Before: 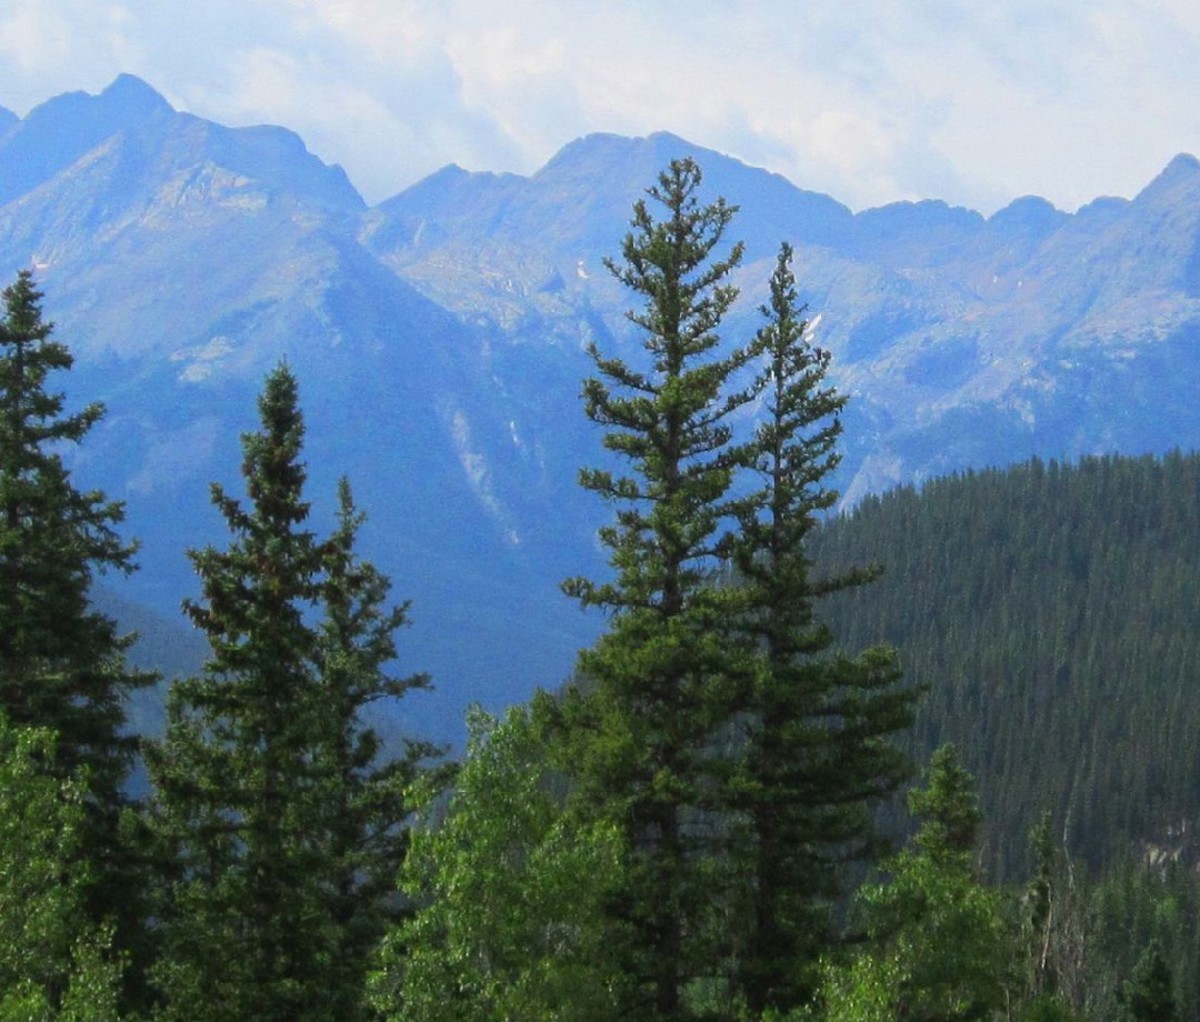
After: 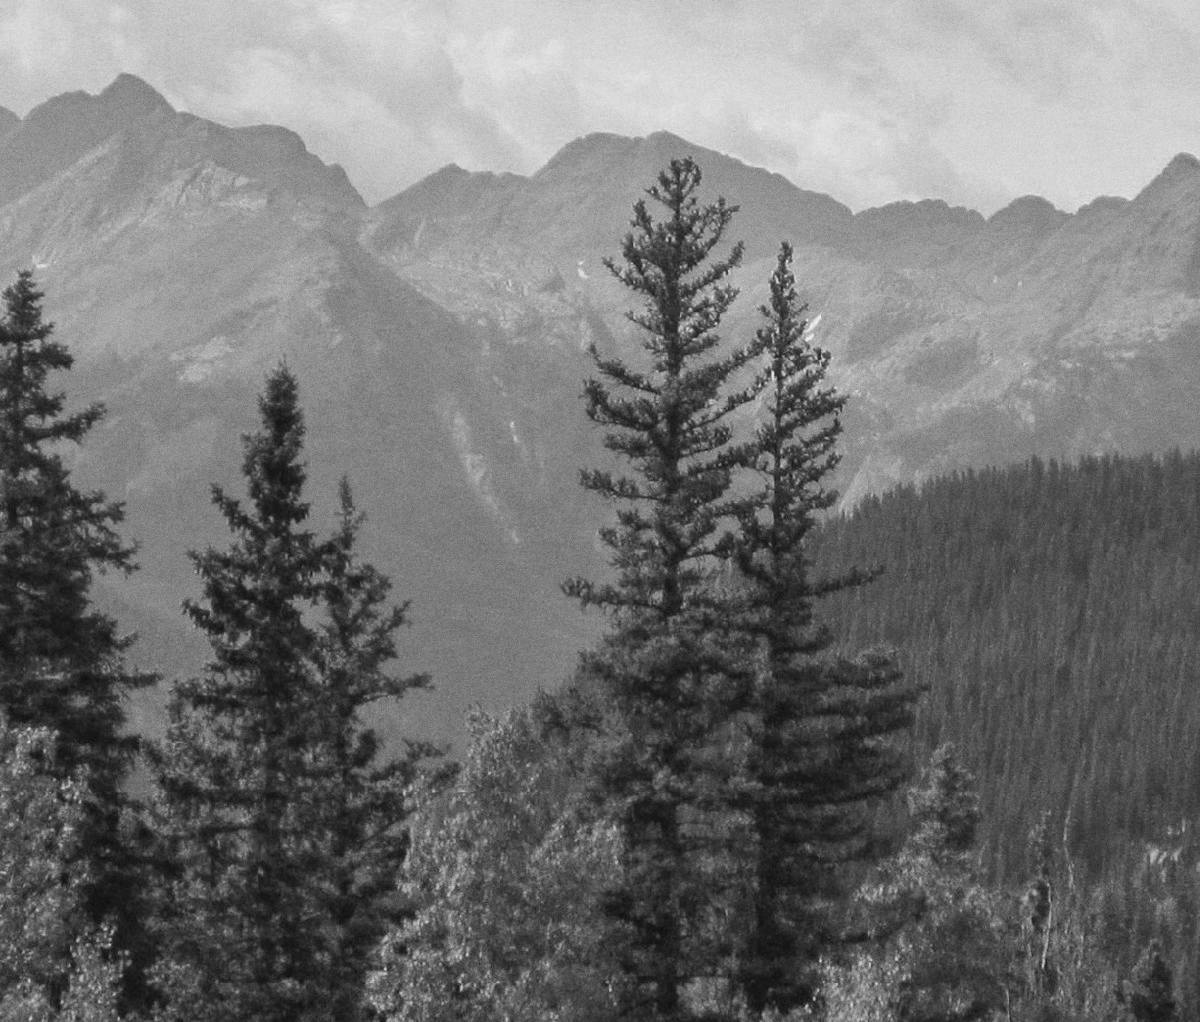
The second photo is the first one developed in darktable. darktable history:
grain: coarseness 0.09 ISO
shadows and highlights: shadows 53, soften with gaussian
monochrome: on, module defaults
